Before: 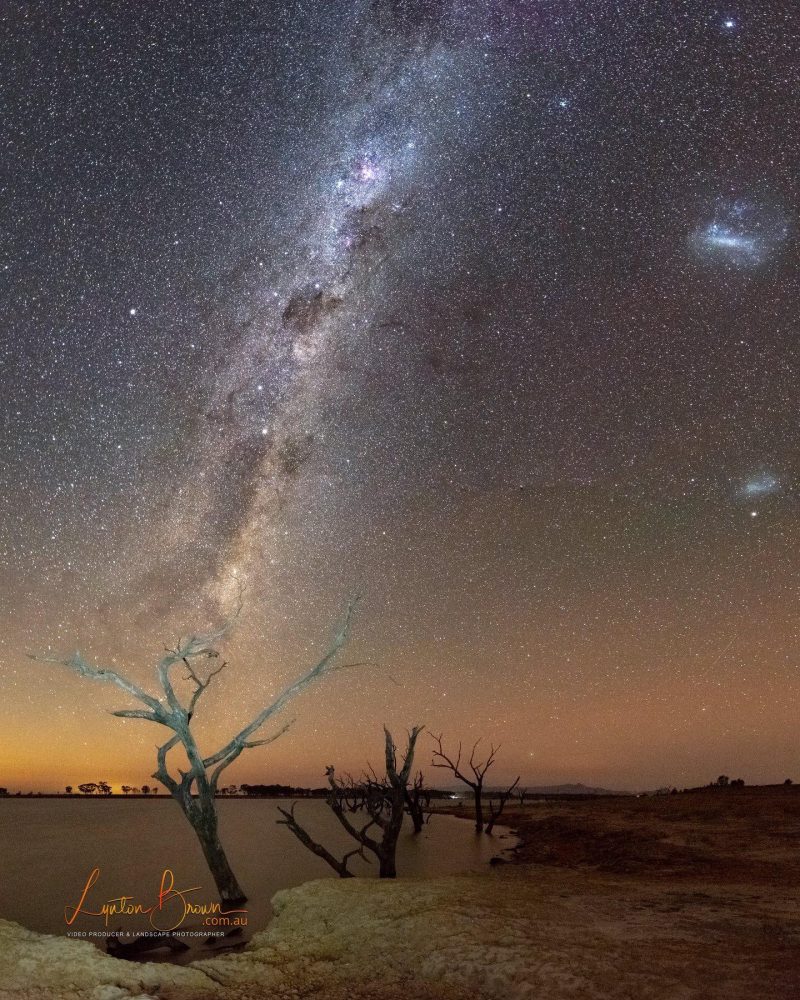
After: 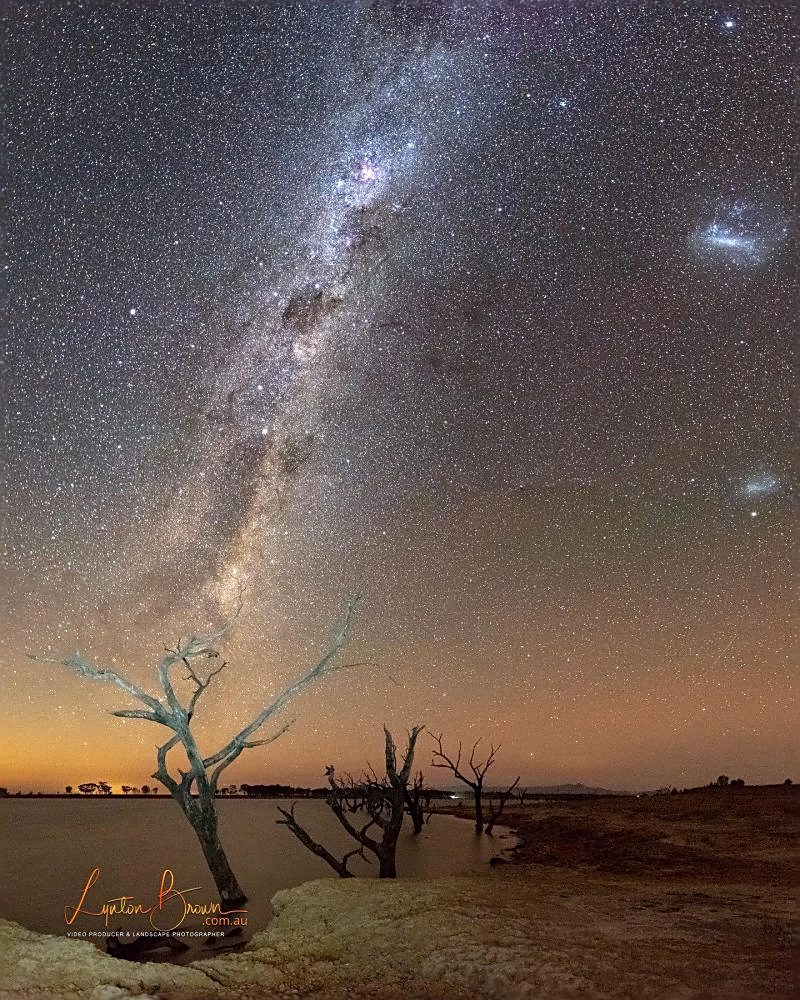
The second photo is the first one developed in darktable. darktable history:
sharpen: on, module defaults
exposure: exposure 0.21 EV, compensate exposure bias true, compensate highlight preservation false
